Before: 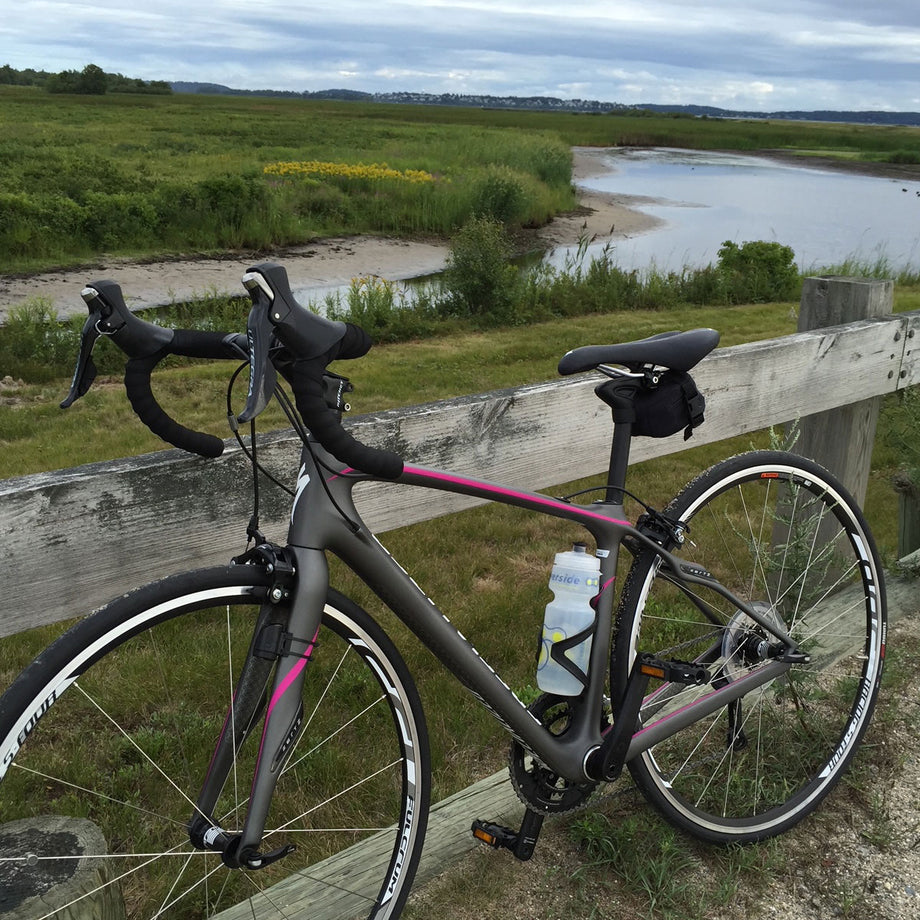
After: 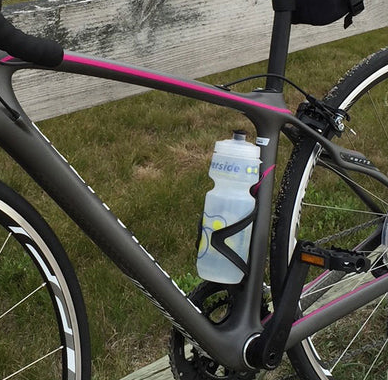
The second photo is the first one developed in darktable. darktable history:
tone equalizer: smoothing diameter 24.89%, edges refinement/feathering 12.56, preserve details guided filter
shadows and highlights: radius 109.41, shadows 24, highlights -57.84, highlights color adjustment 52.27%, low approximation 0.01, soften with gaussian
crop: left 37.031%, top 44.876%, right 20.718%, bottom 13.809%
